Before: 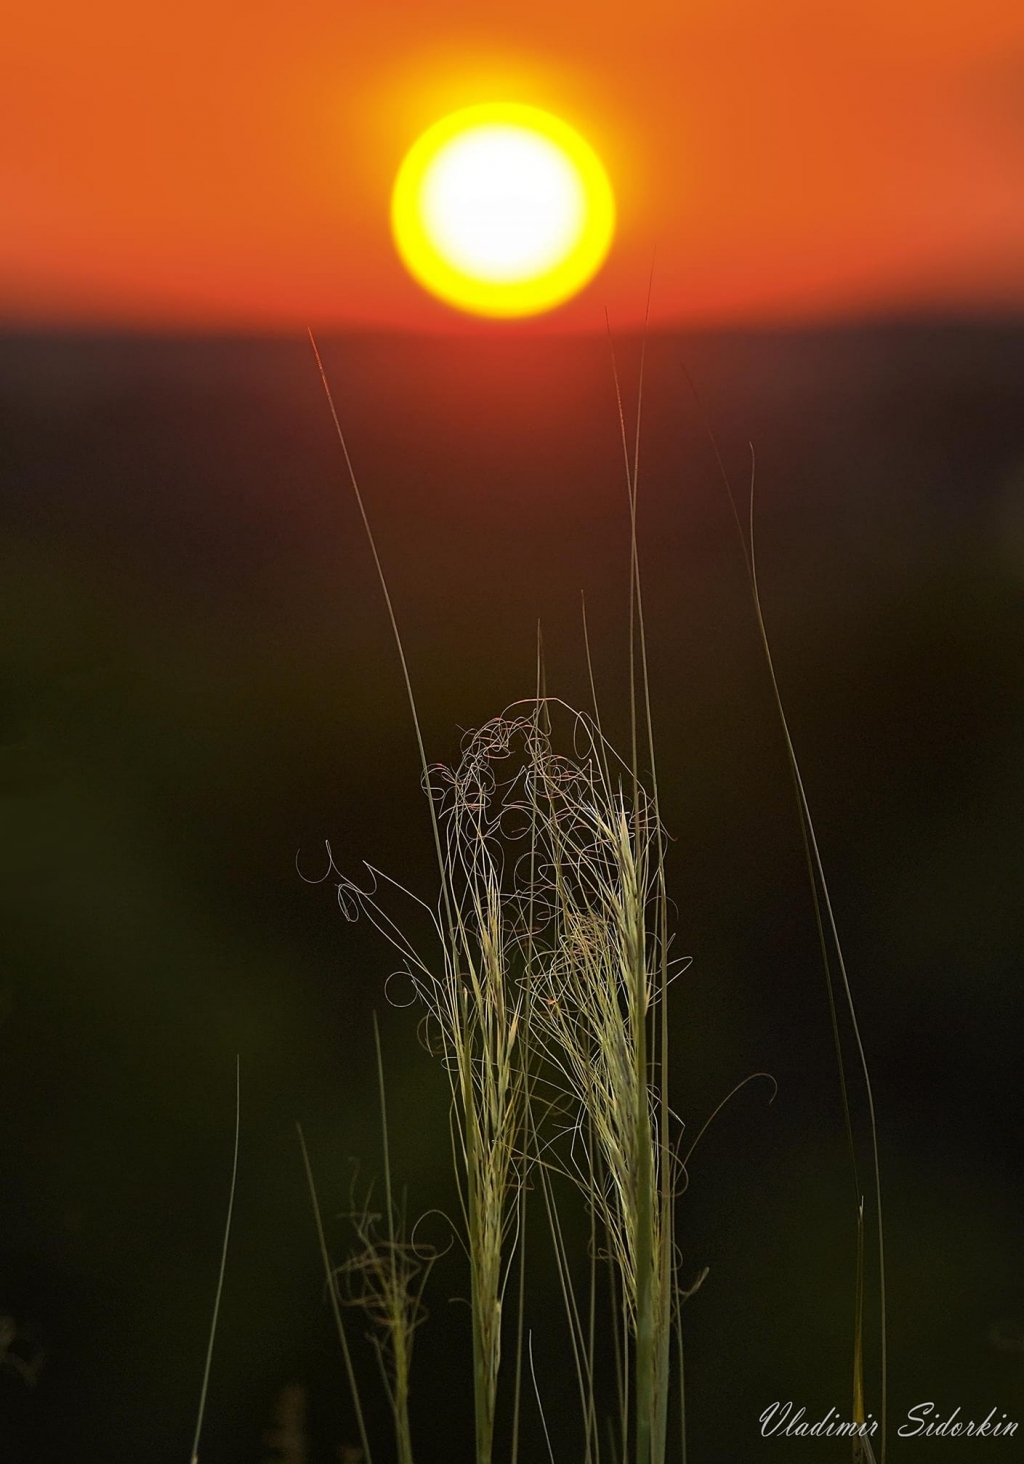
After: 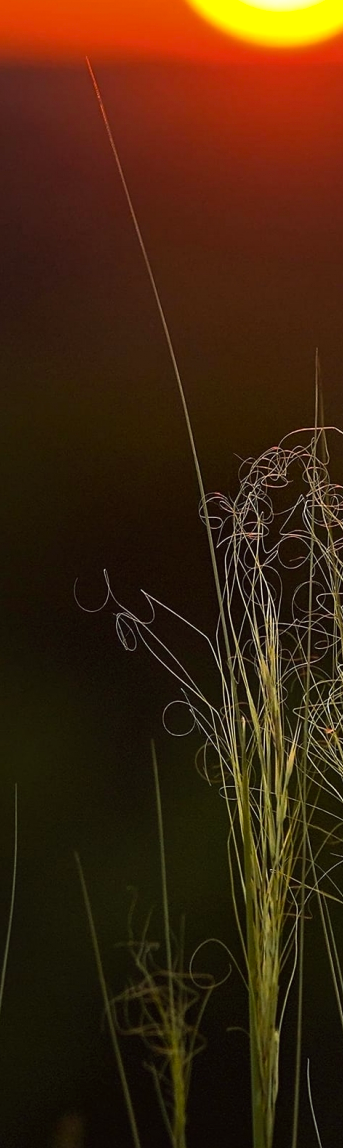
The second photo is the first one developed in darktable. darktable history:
crop and rotate: left 21.77%, top 18.528%, right 44.676%, bottom 2.997%
color balance: lift [1, 1, 0.999, 1.001], gamma [1, 1.003, 1.005, 0.995], gain [1, 0.992, 0.988, 1.012], contrast 5%, output saturation 110%
